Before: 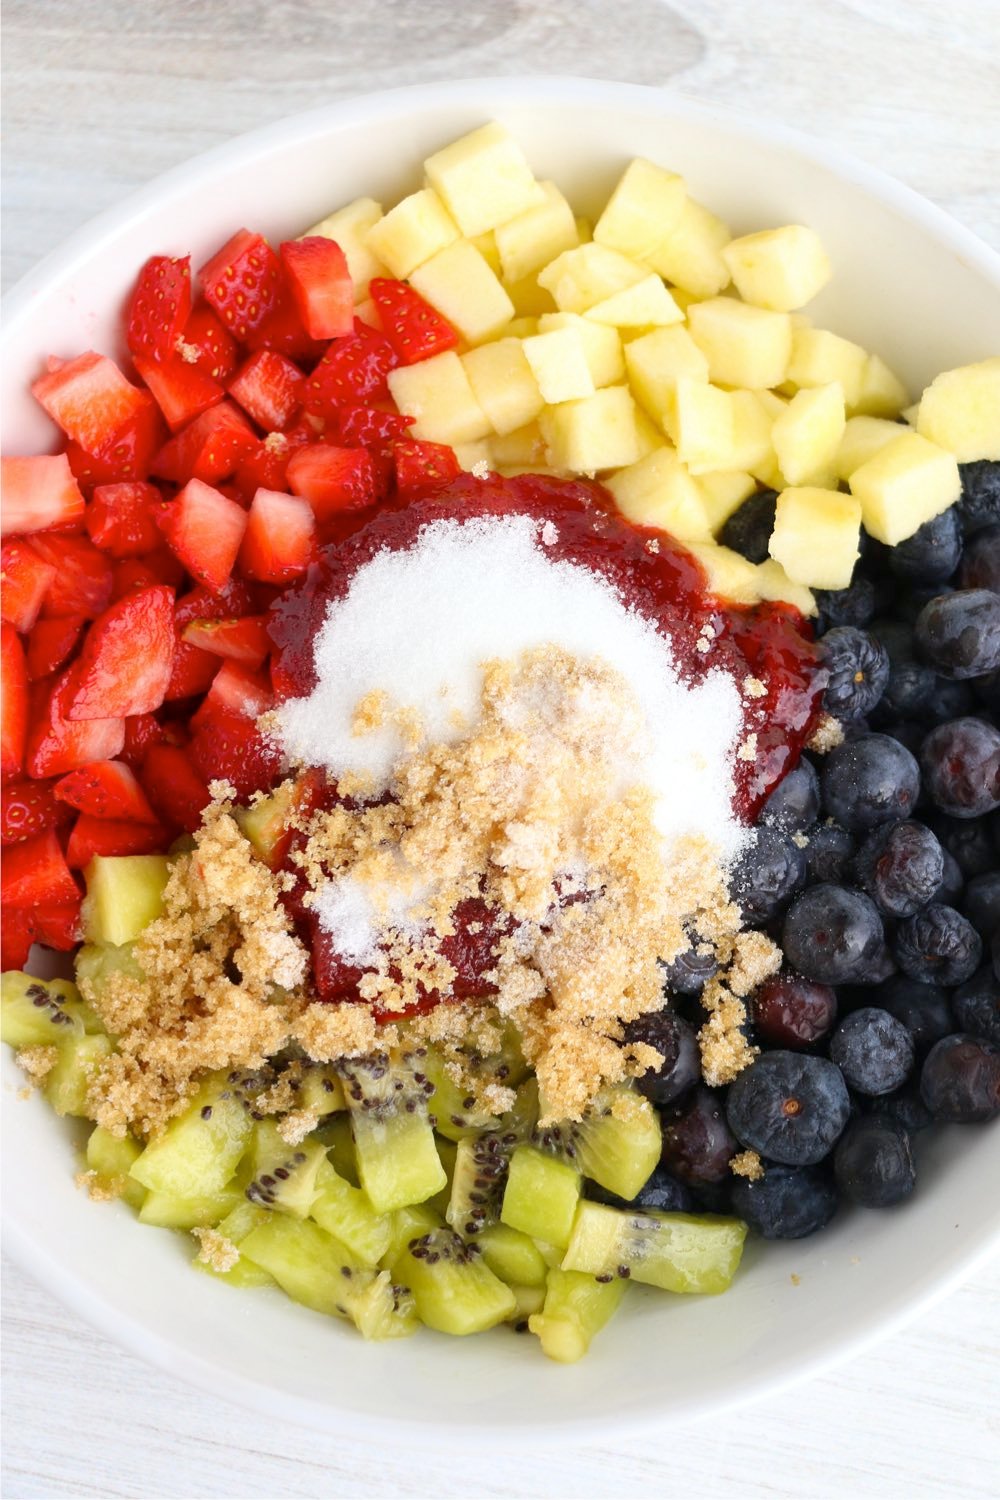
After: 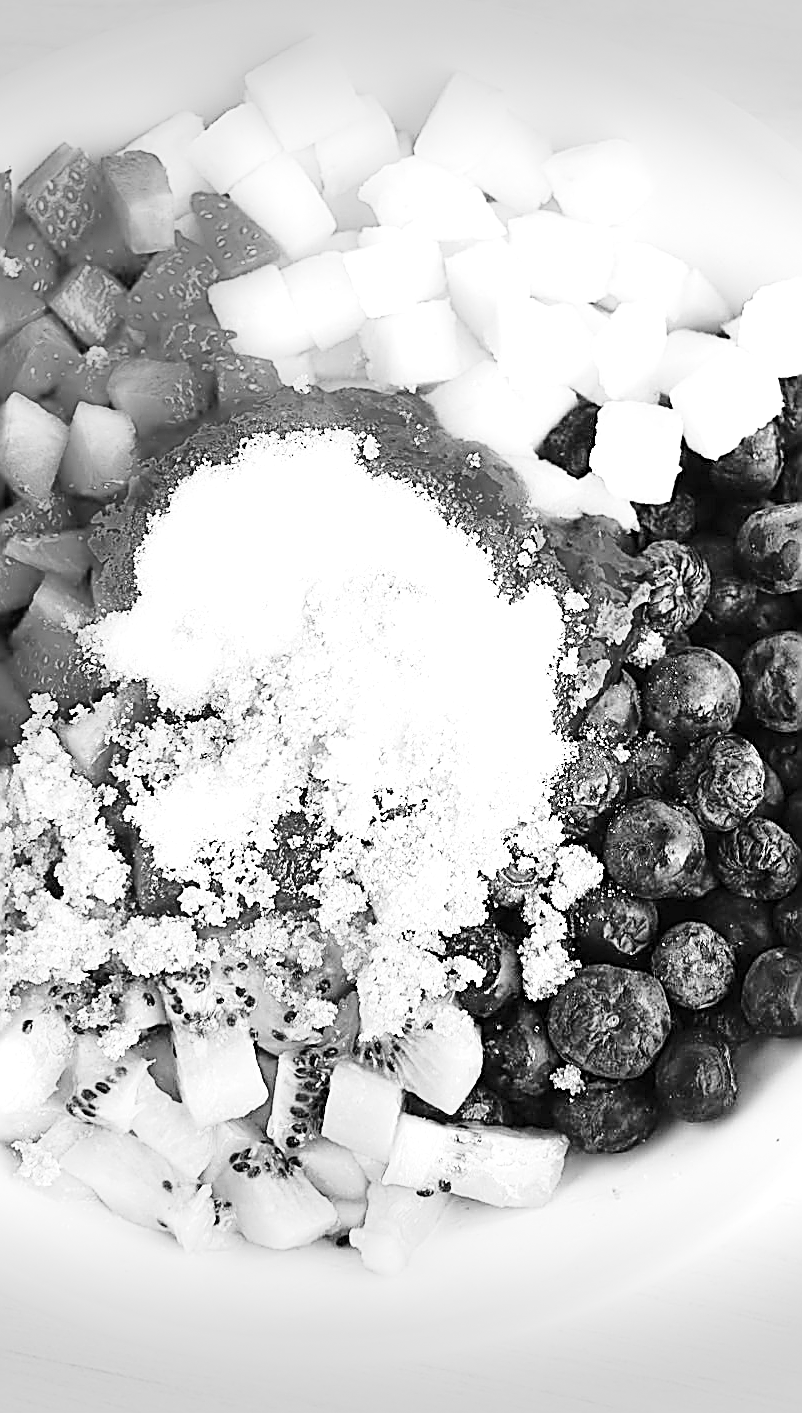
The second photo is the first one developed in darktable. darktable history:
base curve: curves: ch0 [(0, 0) (0.028, 0.03) (0.121, 0.232) (0.46, 0.748) (0.859, 0.968) (1, 1)], preserve colors none
levels: mode automatic, gray 50.8%
contrast brightness saturation: saturation -0.04
exposure: black level correction 0, exposure 0.7 EV, compensate exposure bias true, compensate highlight preservation false
monochrome: a -4.13, b 5.16, size 1
crop and rotate: left 17.959%, top 5.771%, right 1.742%
vignetting: fall-off start 100%, brightness -0.406, saturation -0.3, width/height ratio 1.324, dithering 8-bit output, unbound false
sharpen: amount 2
